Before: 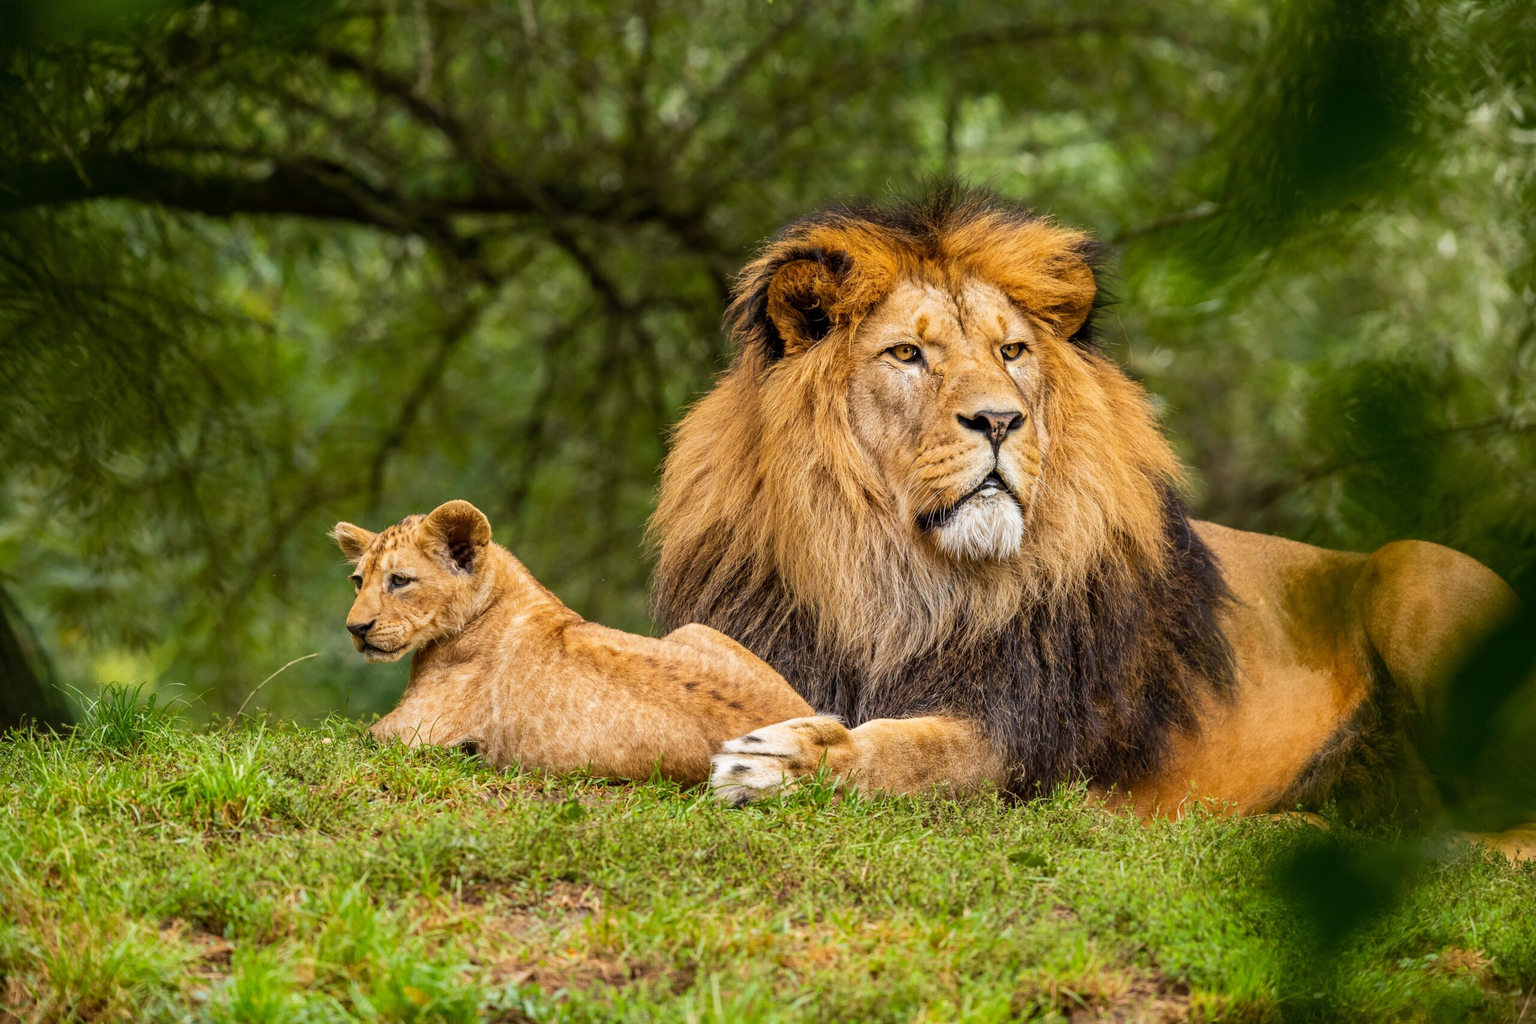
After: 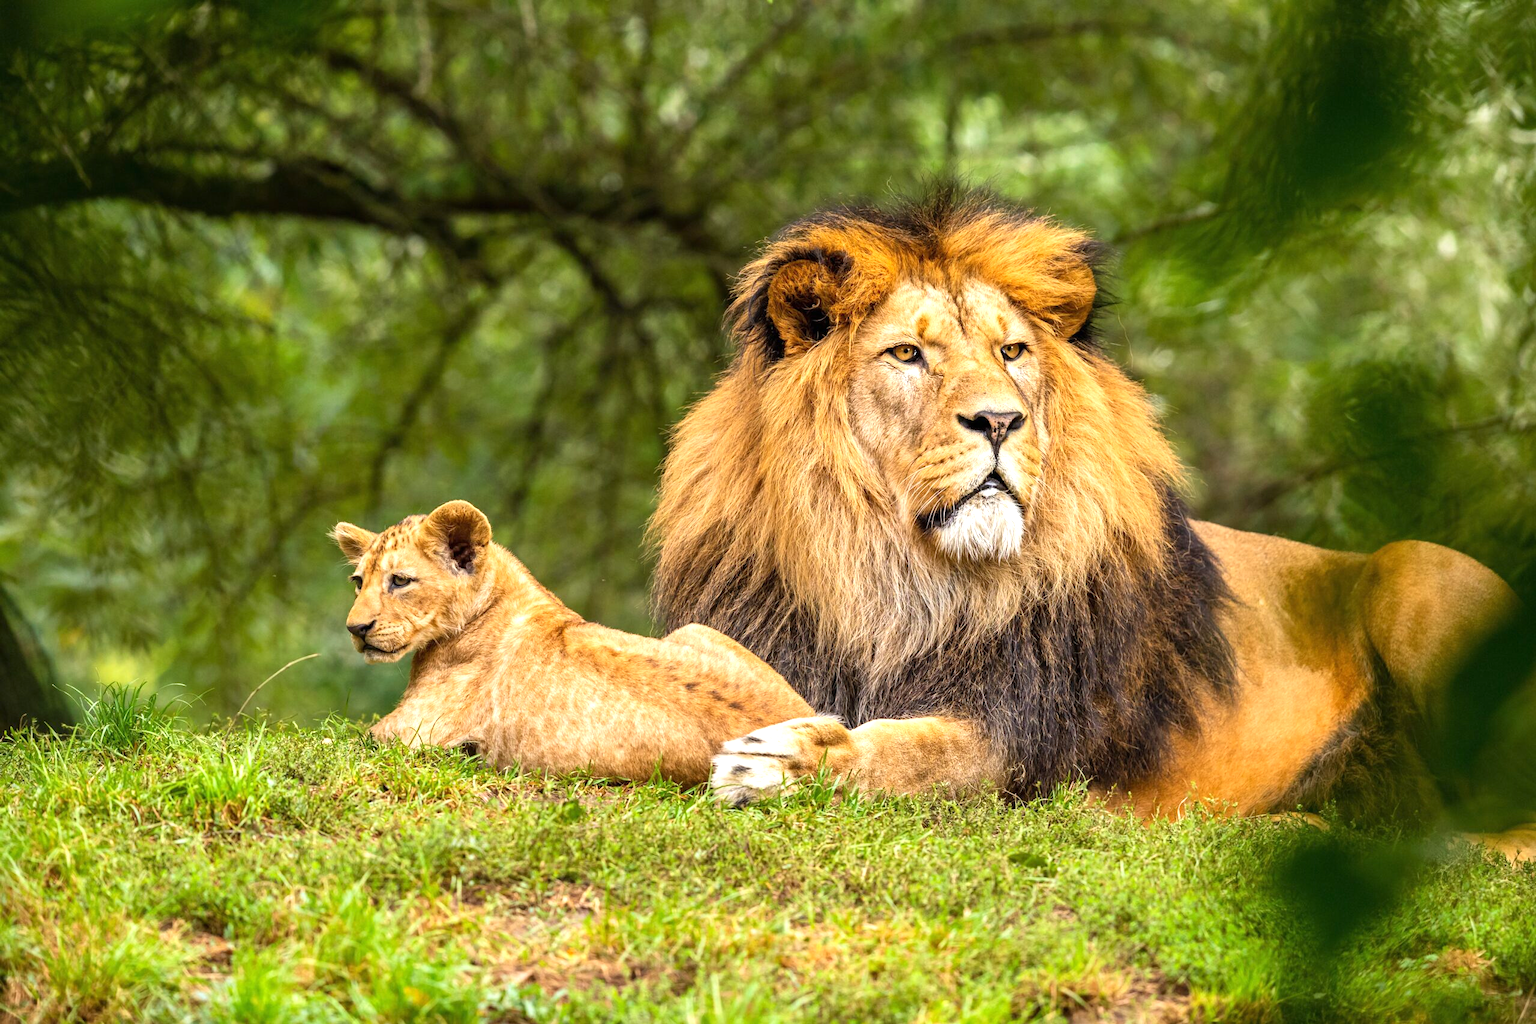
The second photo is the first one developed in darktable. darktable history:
exposure: black level correction 0, exposure 0.699 EV, compensate exposure bias true, compensate highlight preservation false
